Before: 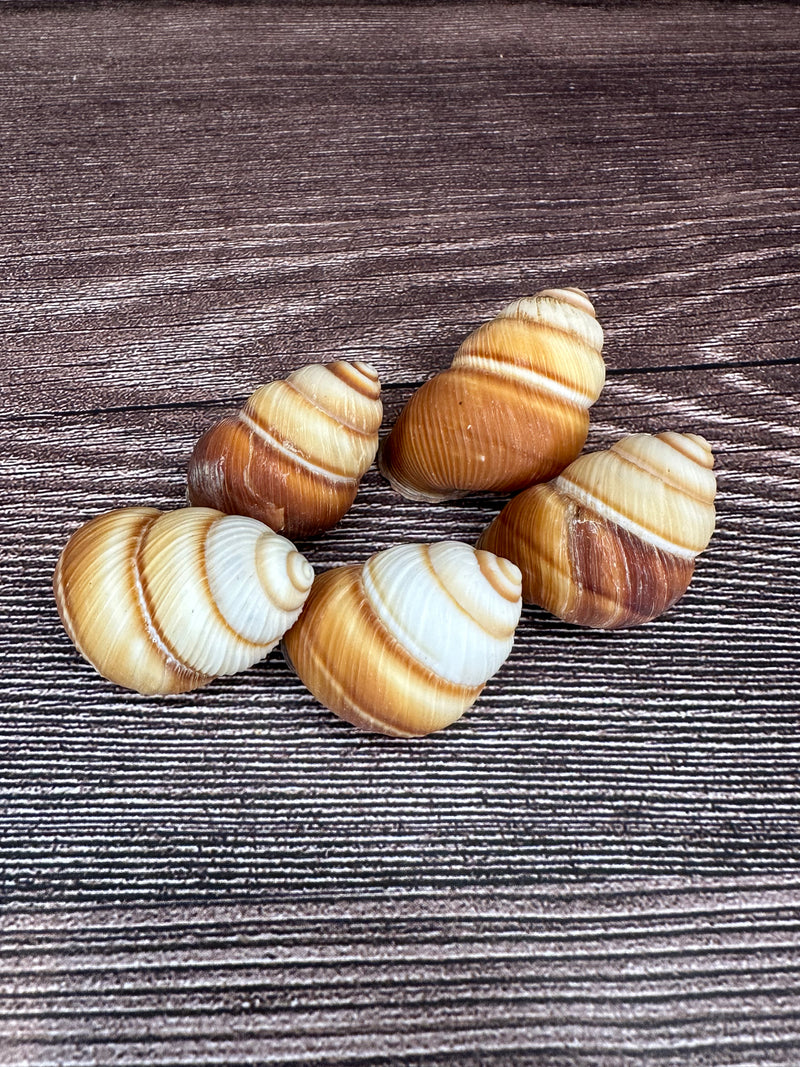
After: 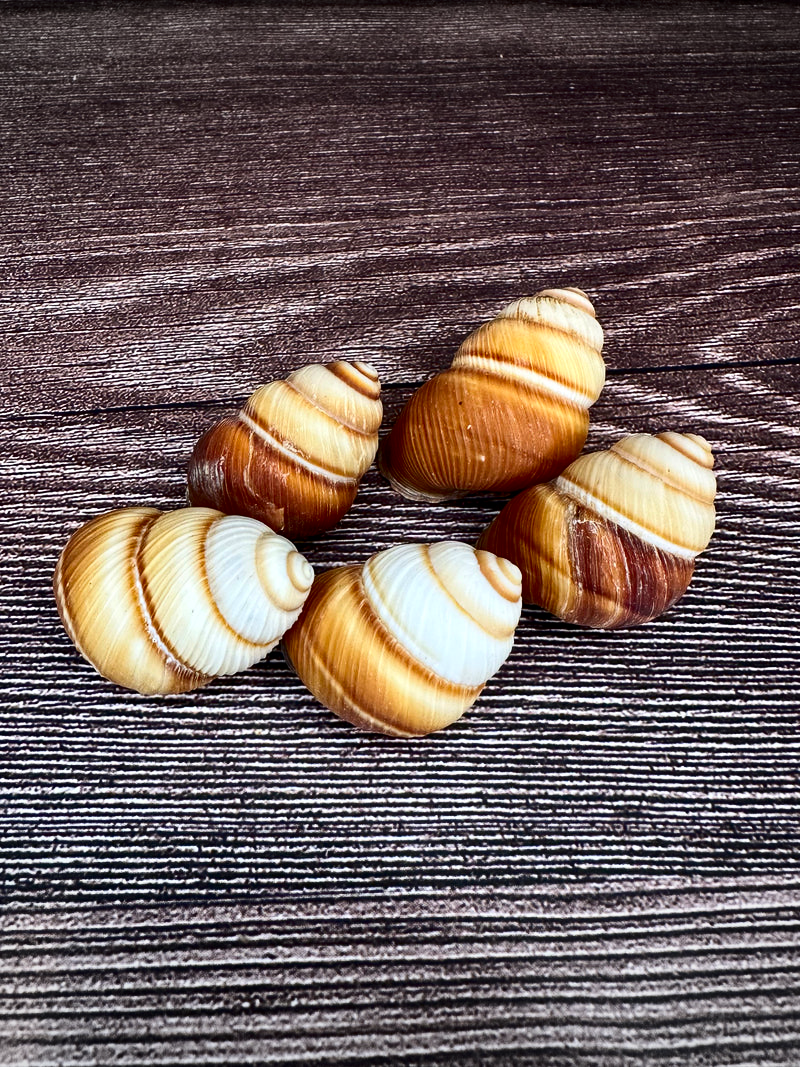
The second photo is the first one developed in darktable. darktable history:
contrast brightness saturation: contrast 0.21, brightness -0.11, saturation 0.21
vignetting: fall-off start 100%, brightness -0.282, width/height ratio 1.31
